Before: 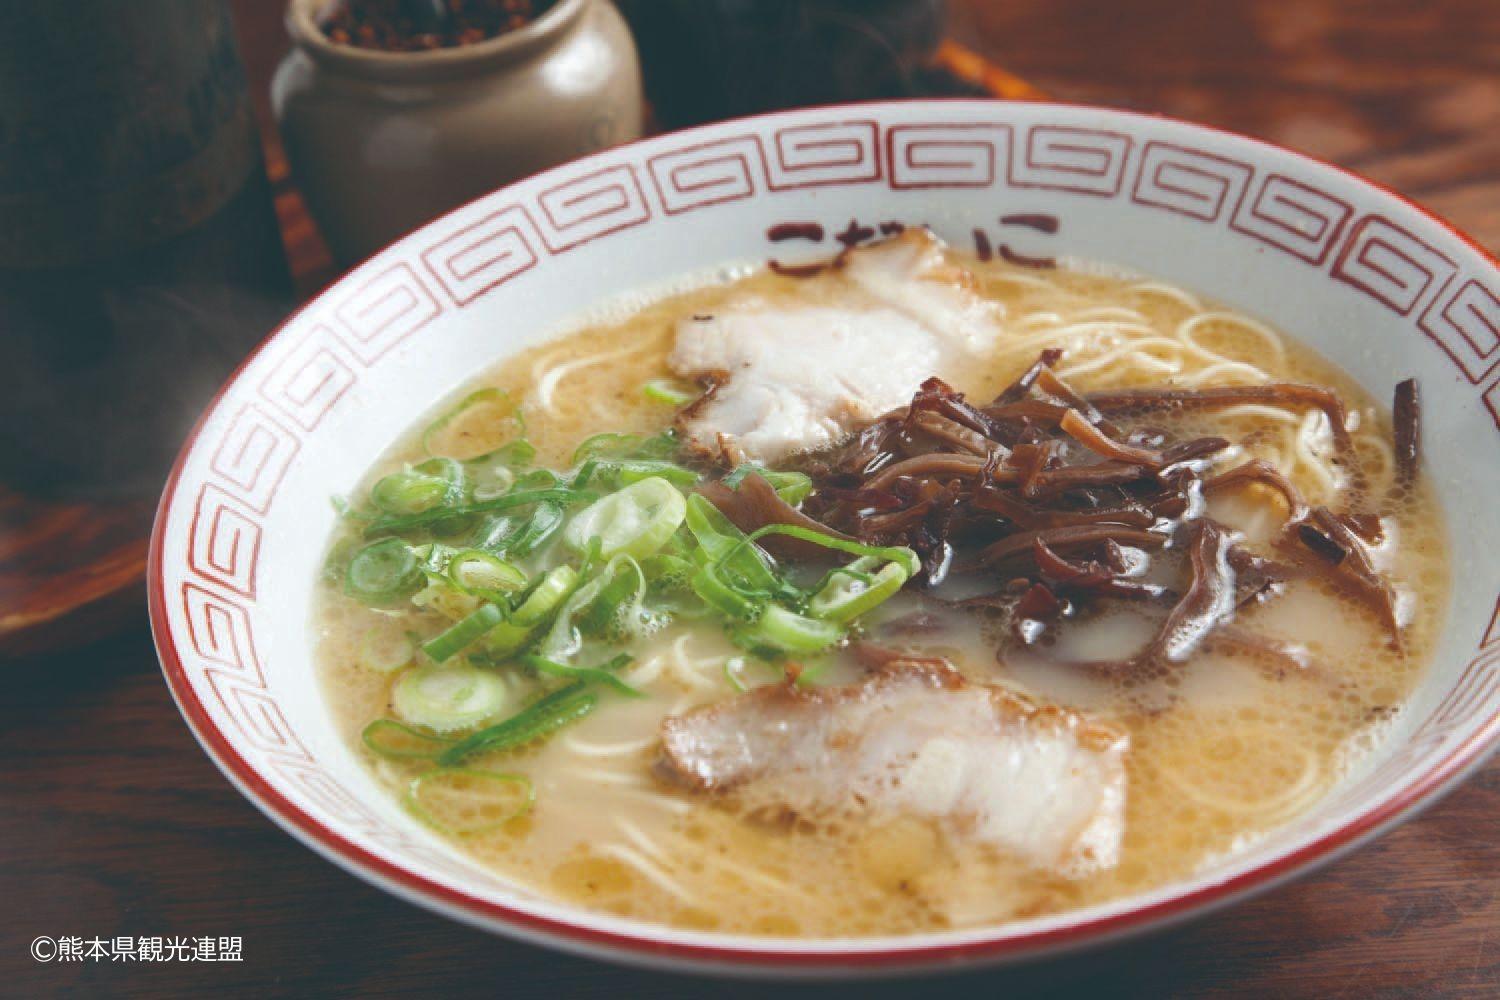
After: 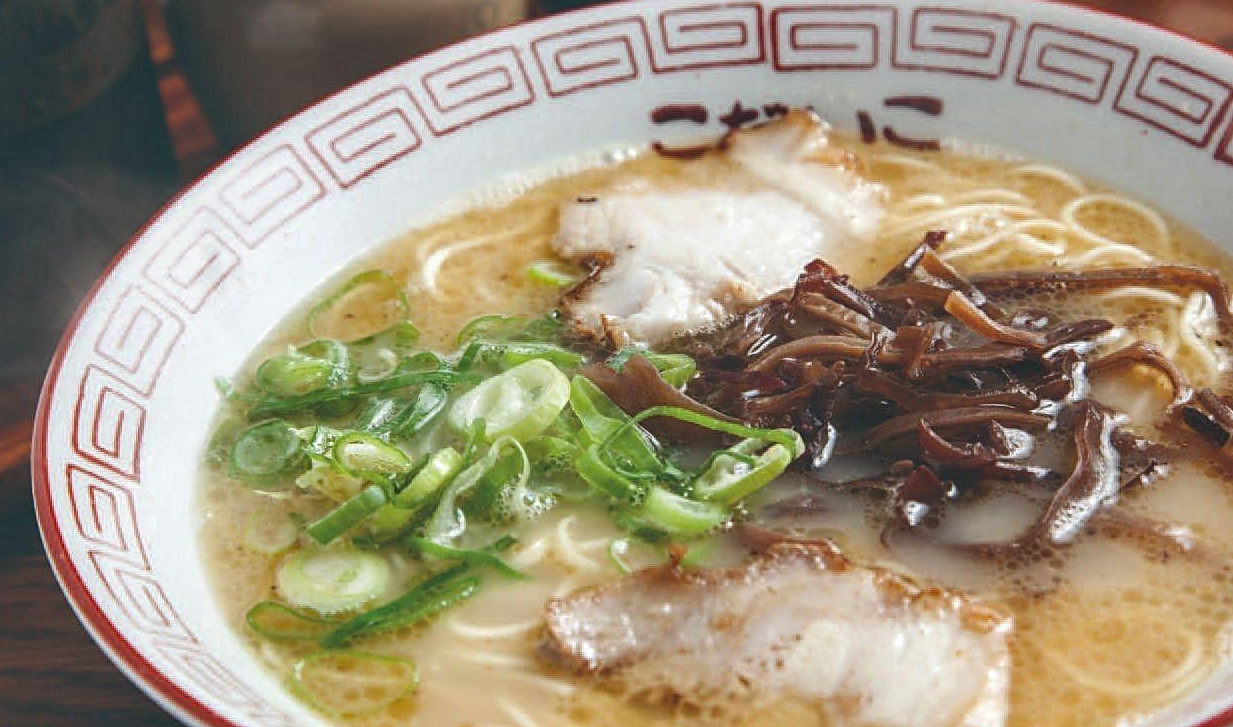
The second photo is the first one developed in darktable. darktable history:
crop: left 7.743%, top 11.829%, right 10.032%, bottom 15.459%
sharpen: on, module defaults
local contrast: highlights 23%, detail 130%
